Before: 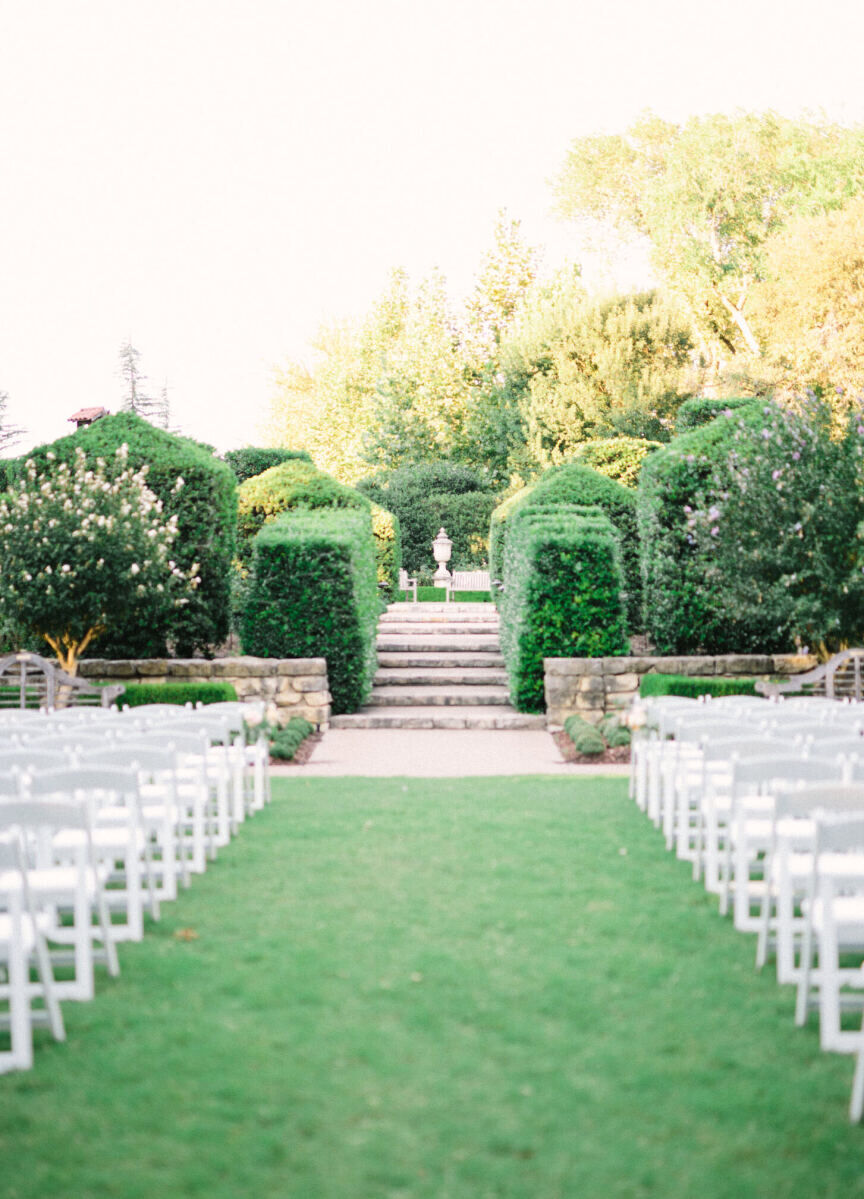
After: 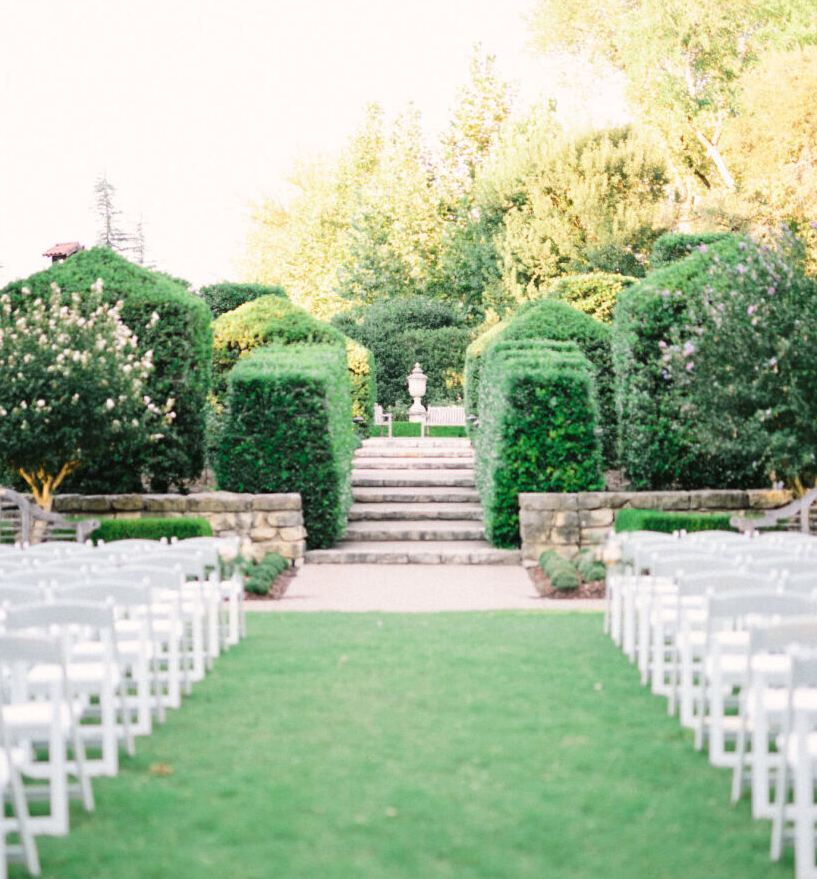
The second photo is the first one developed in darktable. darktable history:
crop and rotate: left 2.911%, top 13.803%, right 2.488%, bottom 12.872%
